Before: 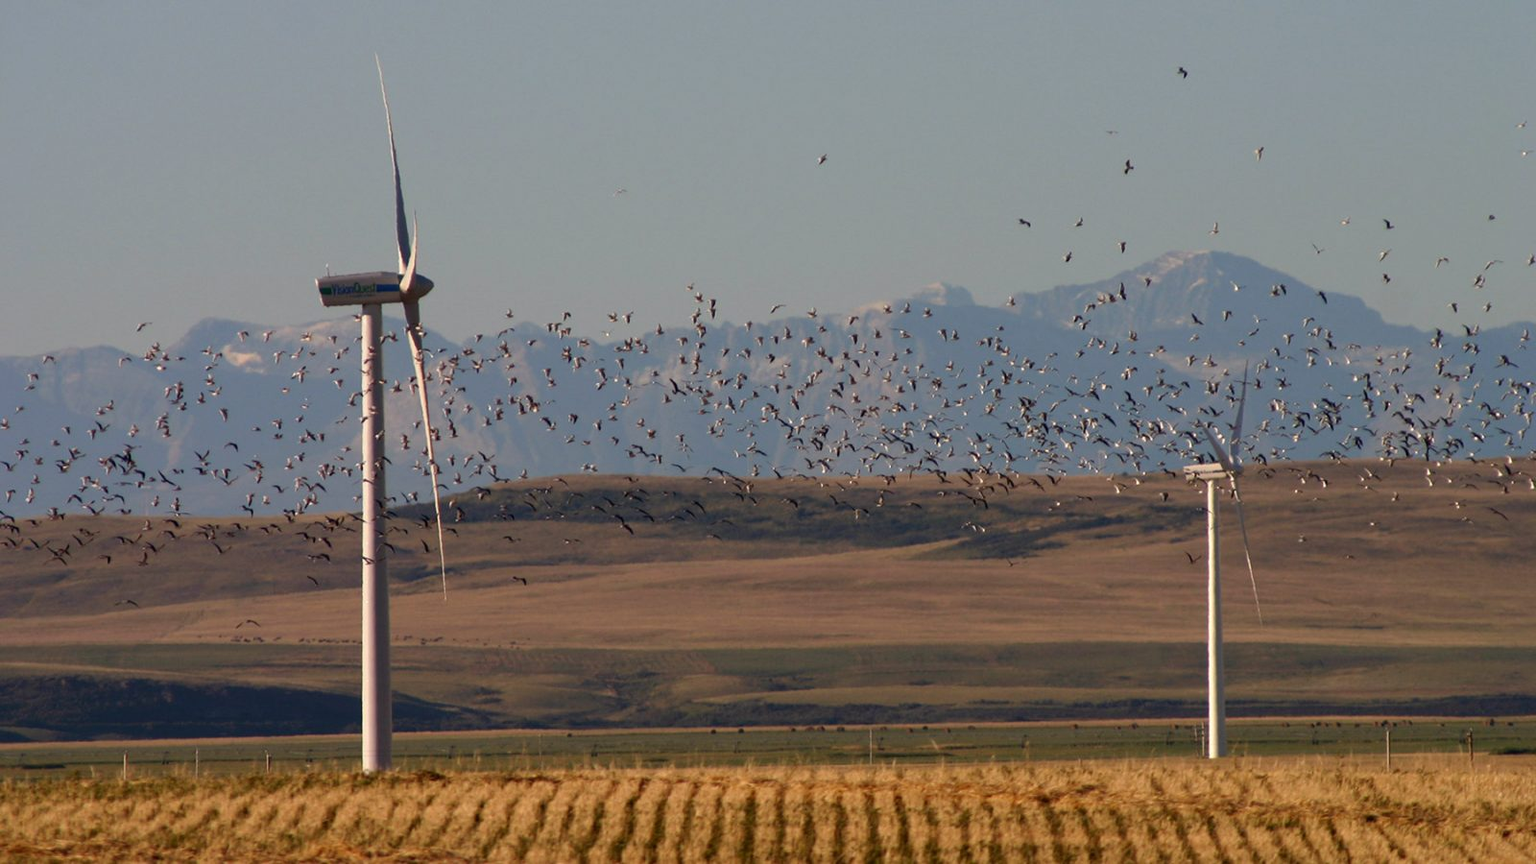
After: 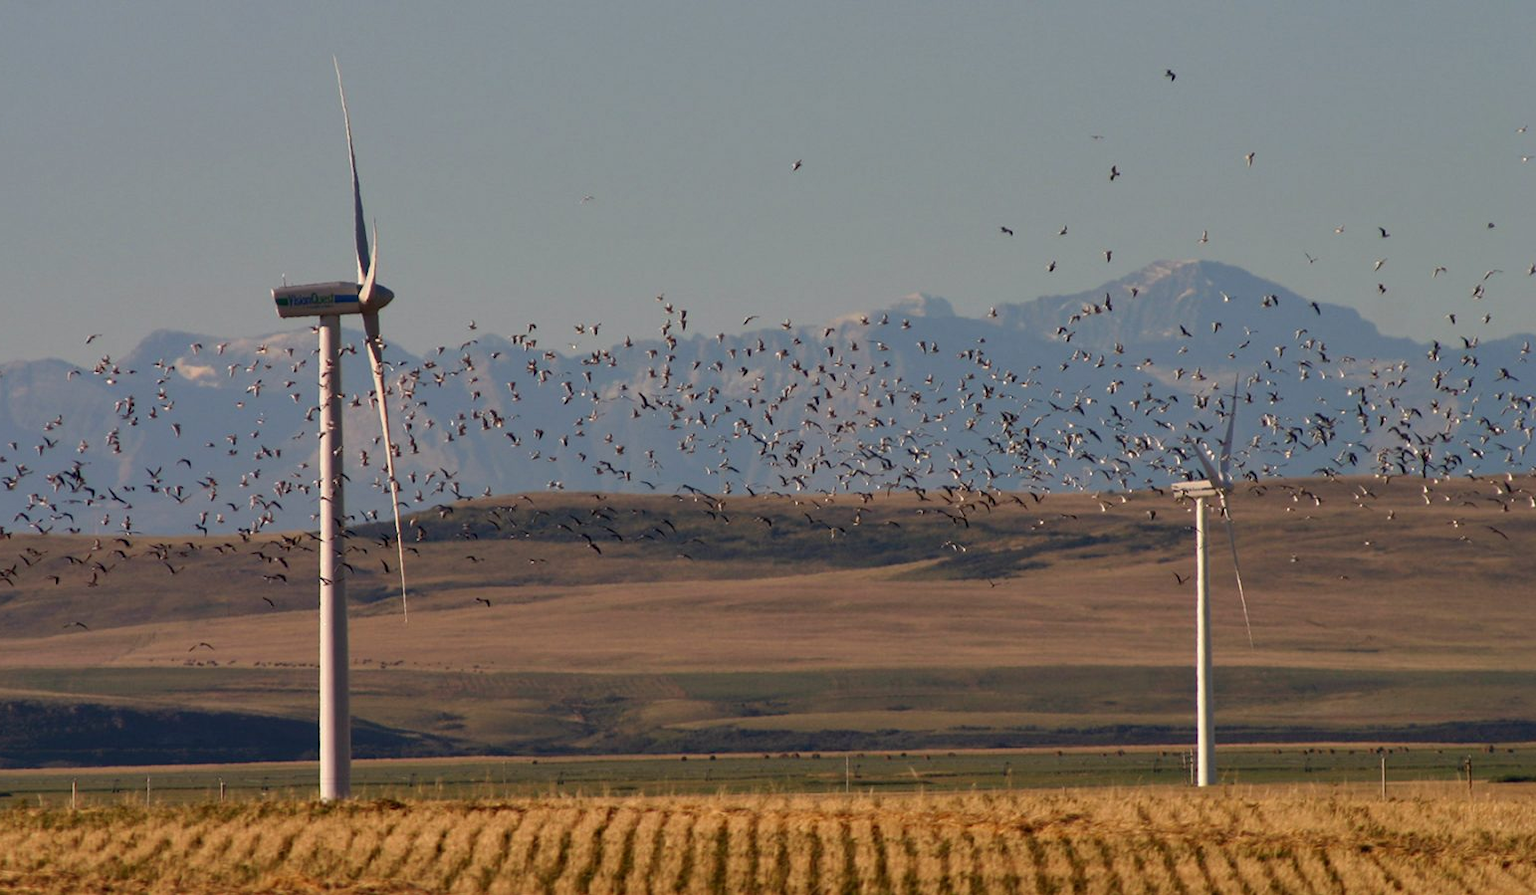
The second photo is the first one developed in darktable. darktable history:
crop and rotate: left 3.515%
shadows and highlights: shadows 43.48, white point adjustment -1.43, highlights color adjustment 0.354%, soften with gaussian
